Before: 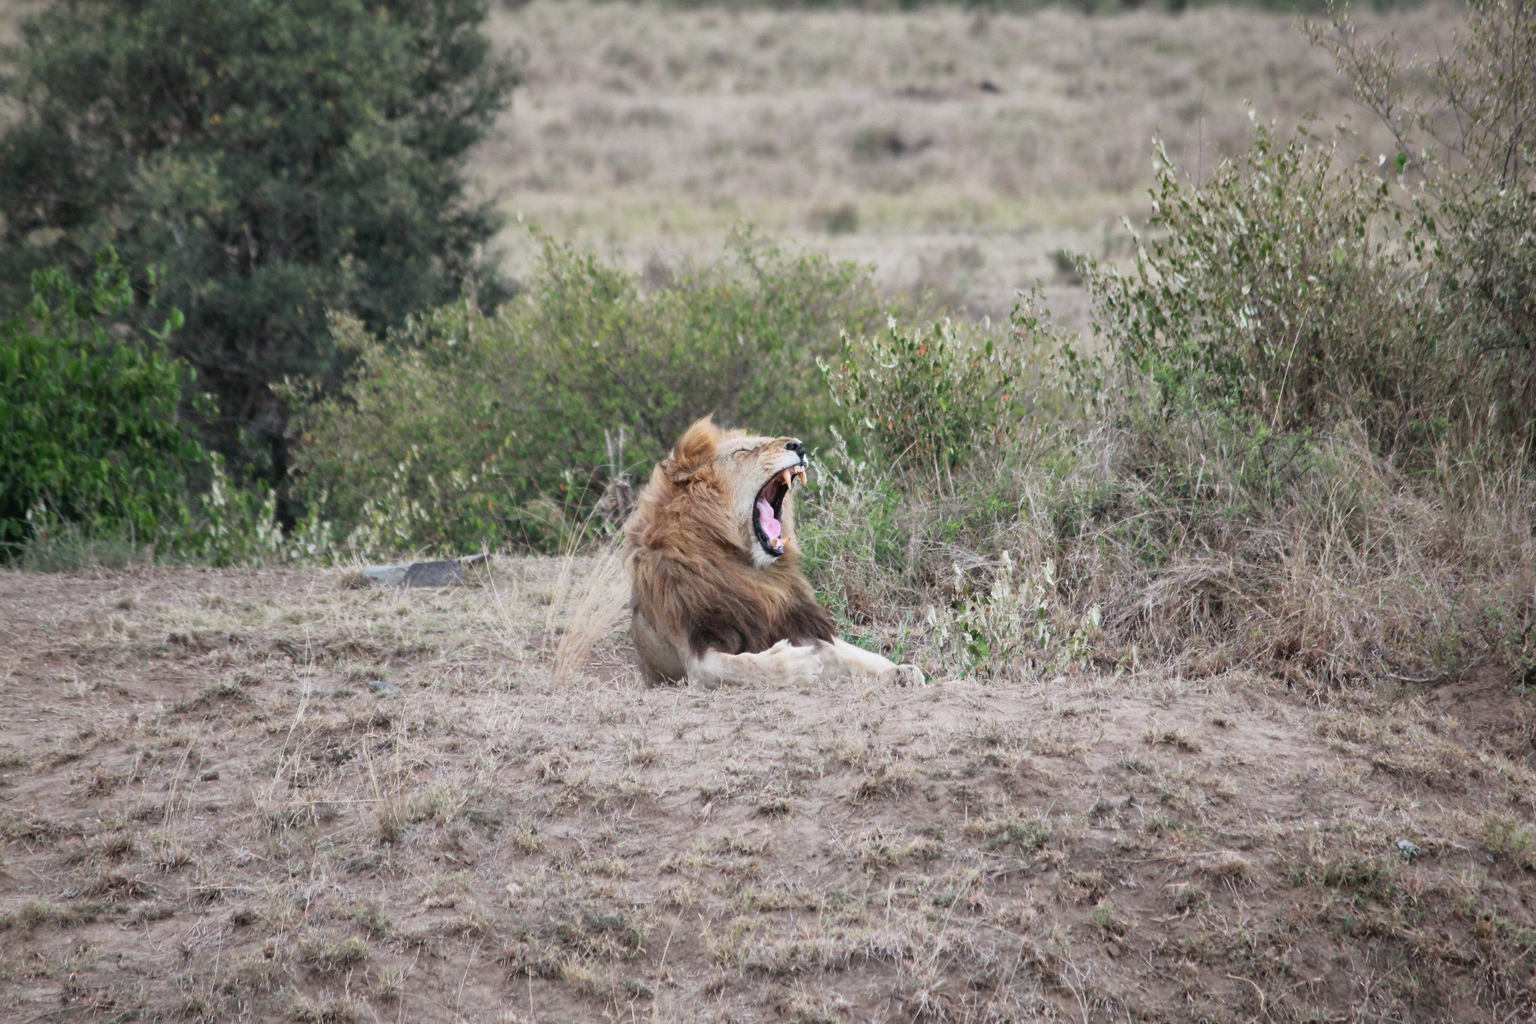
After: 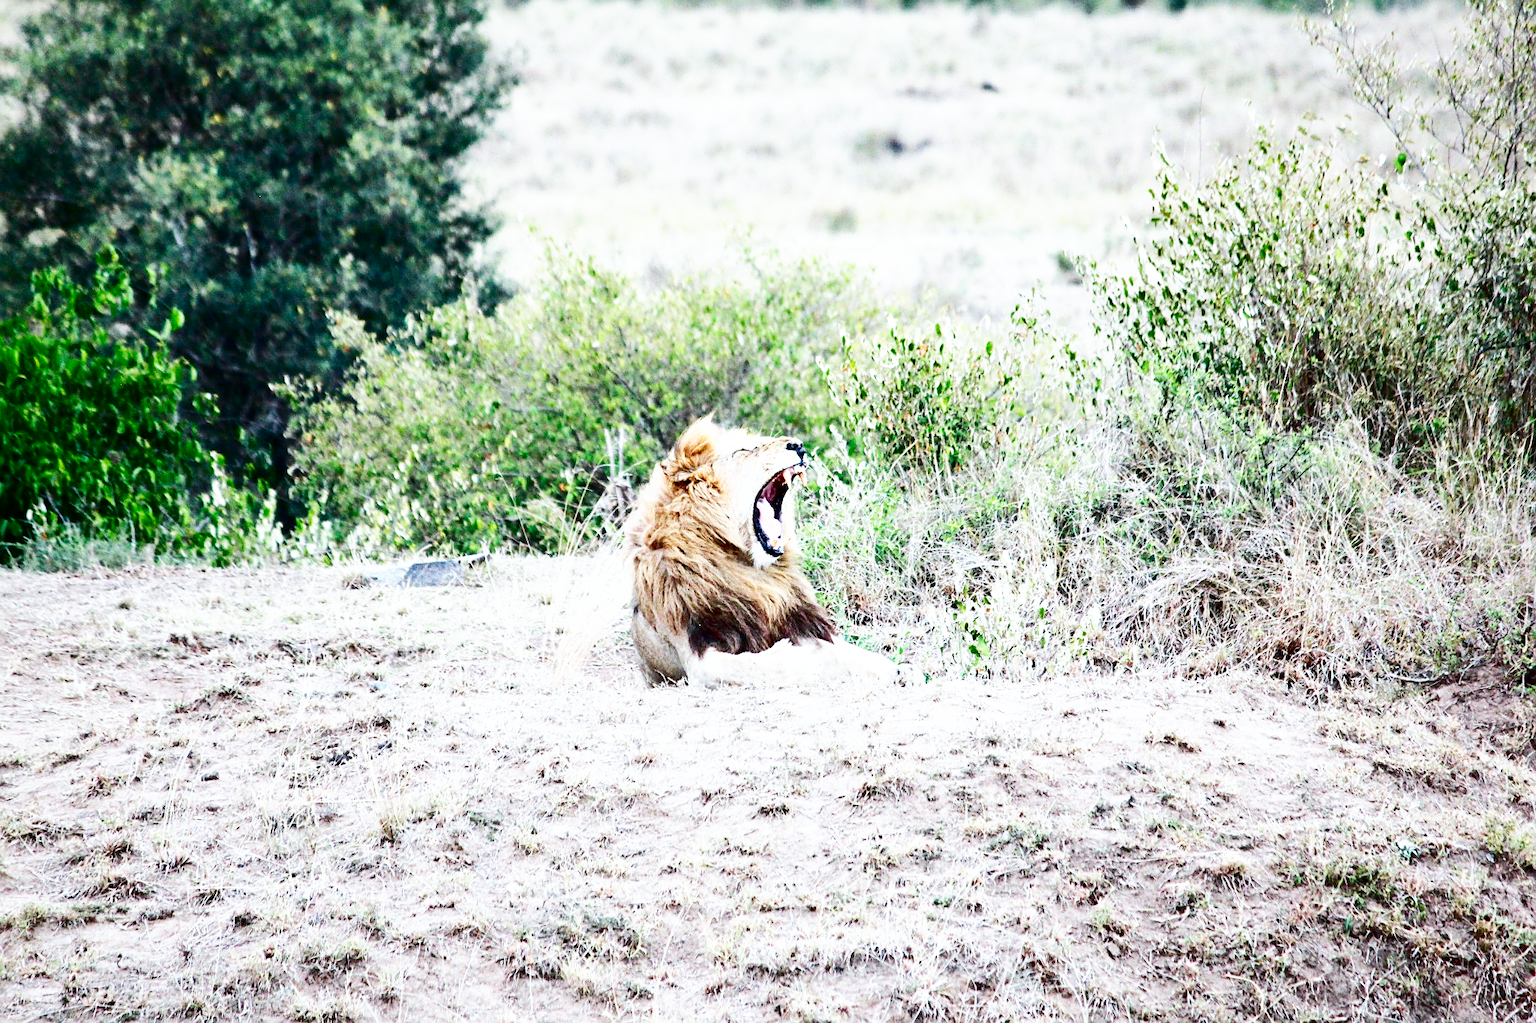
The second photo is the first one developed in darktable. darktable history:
exposure: black level correction -0.002, exposure 0.54 EV, compensate highlight preservation false
sharpen: on, module defaults
color balance rgb: perceptual saturation grading › global saturation 20%, perceptual saturation grading › highlights -25%, perceptual saturation grading › shadows 50%
white balance: red 0.925, blue 1.046
contrast brightness saturation: contrast 0.24, brightness -0.24, saturation 0.14
base curve: curves: ch0 [(0, 0) (0.007, 0.004) (0.027, 0.03) (0.046, 0.07) (0.207, 0.54) (0.442, 0.872) (0.673, 0.972) (1, 1)], preserve colors none
tone curve: curves: ch0 [(0, 0) (0.8, 0.757) (1, 1)], color space Lab, linked channels, preserve colors none
